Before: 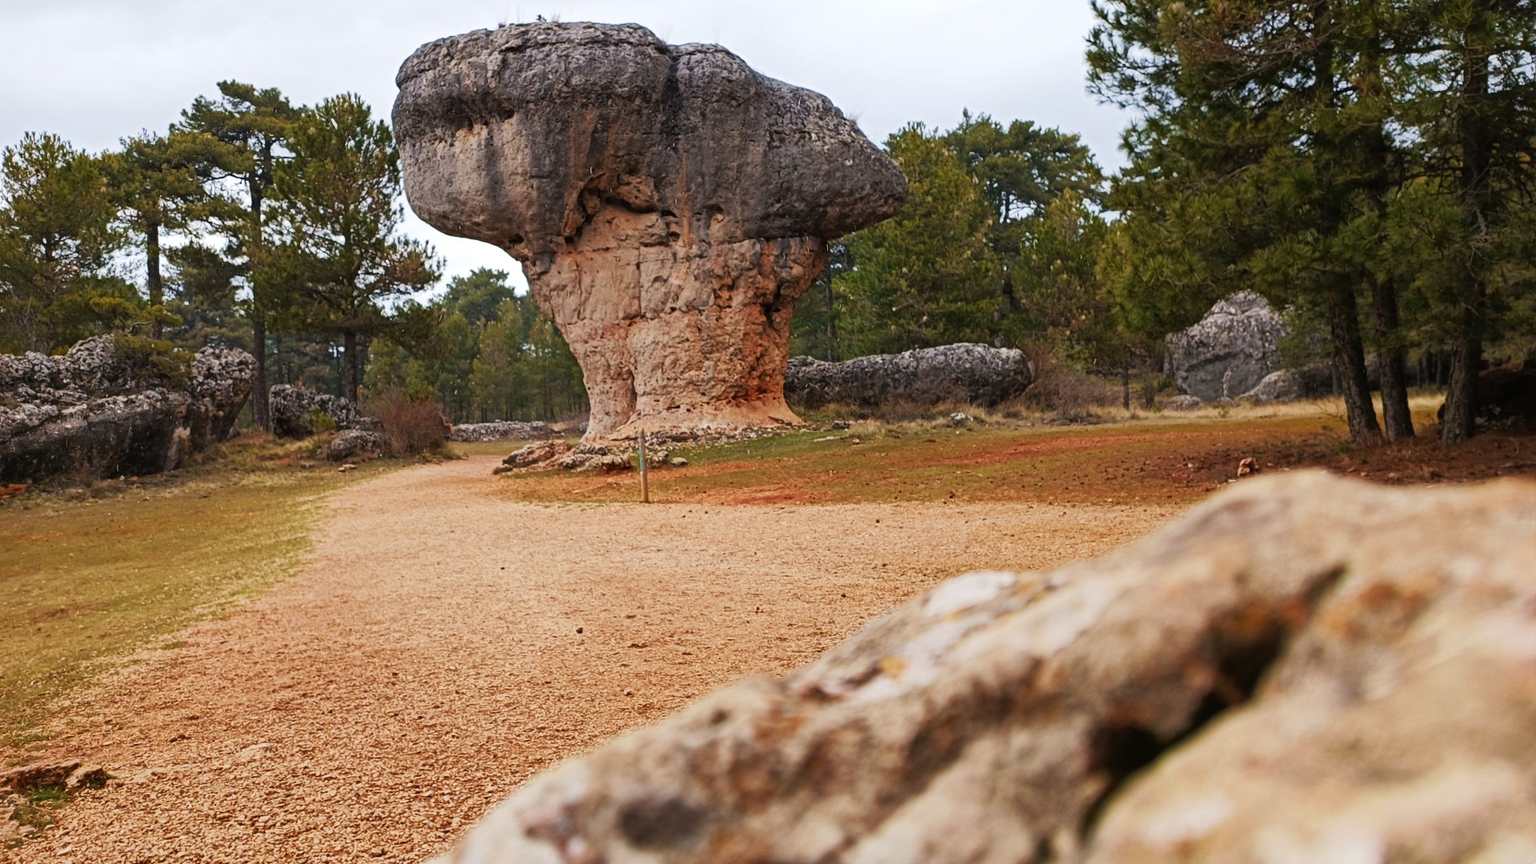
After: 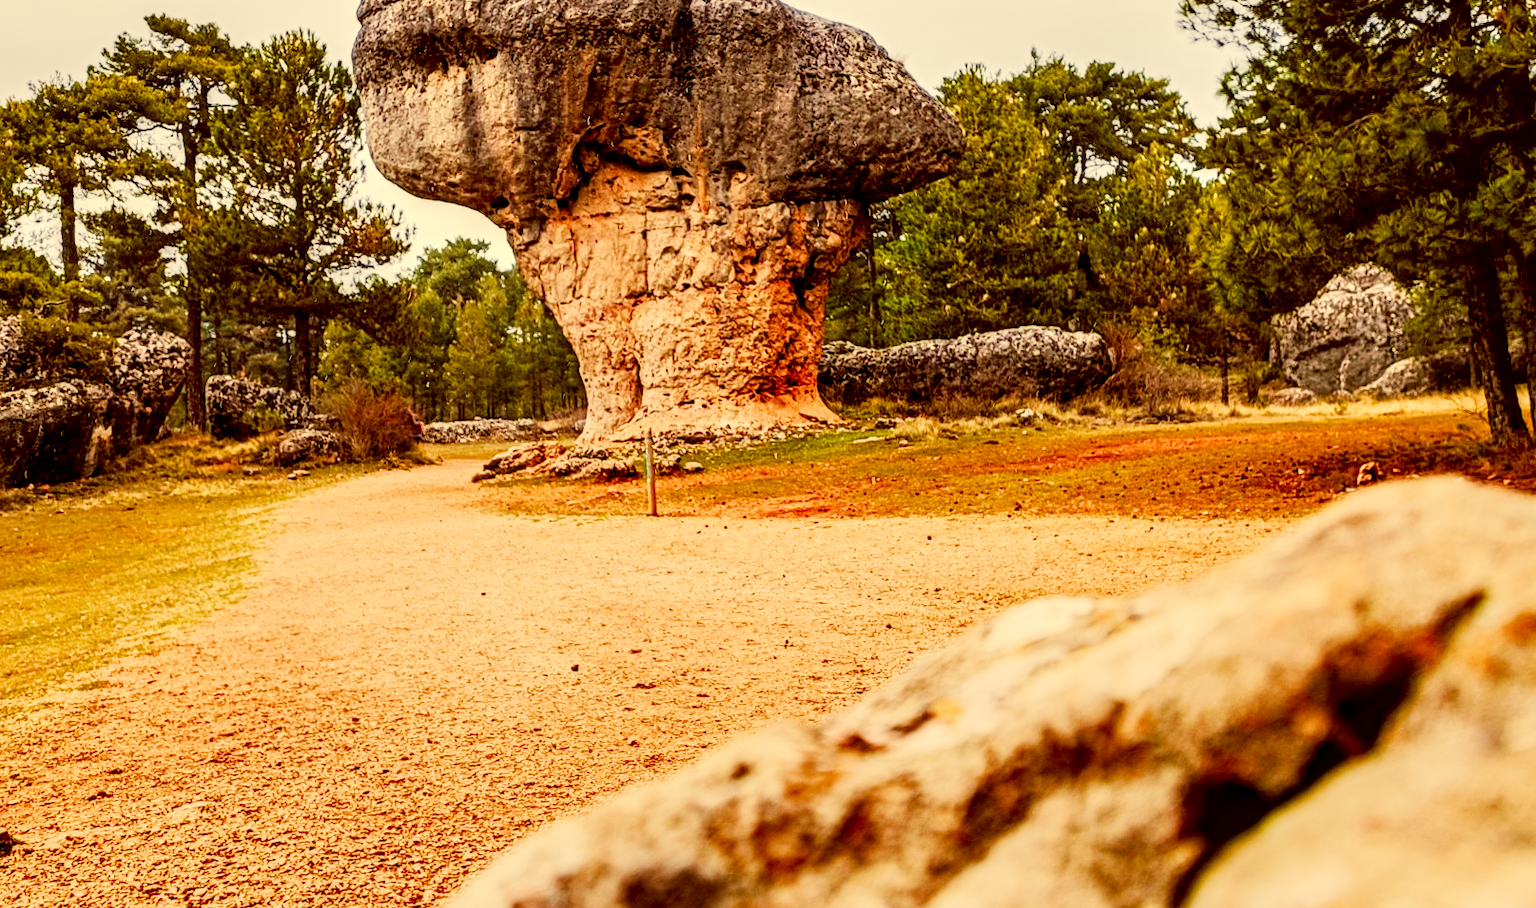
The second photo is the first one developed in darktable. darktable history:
crop: left 6.297%, top 7.968%, right 9.544%, bottom 3.586%
exposure: black level correction 0.001, exposure 0.499 EV, compensate highlight preservation false
color balance rgb: perceptual saturation grading › global saturation 13.533%, perceptual saturation grading › highlights -25.201%, perceptual saturation grading › shadows 25.543%
color correction: highlights a* 1.01, highlights b* 24.35, shadows a* 16.06, shadows b* 24.12
local contrast: detail 160%
tone curve: curves: ch0 [(0, 0) (0.003, 0.014) (0.011, 0.014) (0.025, 0.022) (0.044, 0.041) (0.069, 0.063) (0.1, 0.086) (0.136, 0.118) (0.177, 0.161) (0.224, 0.211) (0.277, 0.262) (0.335, 0.323) (0.399, 0.384) (0.468, 0.459) (0.543, 0.54) (0.623, 0.624) (0.709, 0.711) (0.801, 0.796) (0.898, 0.879) (1, 1)], preserve colors none
filmic rgb: black relative exposure -6.98 EV, white relative exposure 5.58 EV, threshold 2.95 EV, hardness 2.86, enable highlight reconstruction true
contrast brightness saturation: contrast 0.2, brightness 0.158, saturation 0.223
